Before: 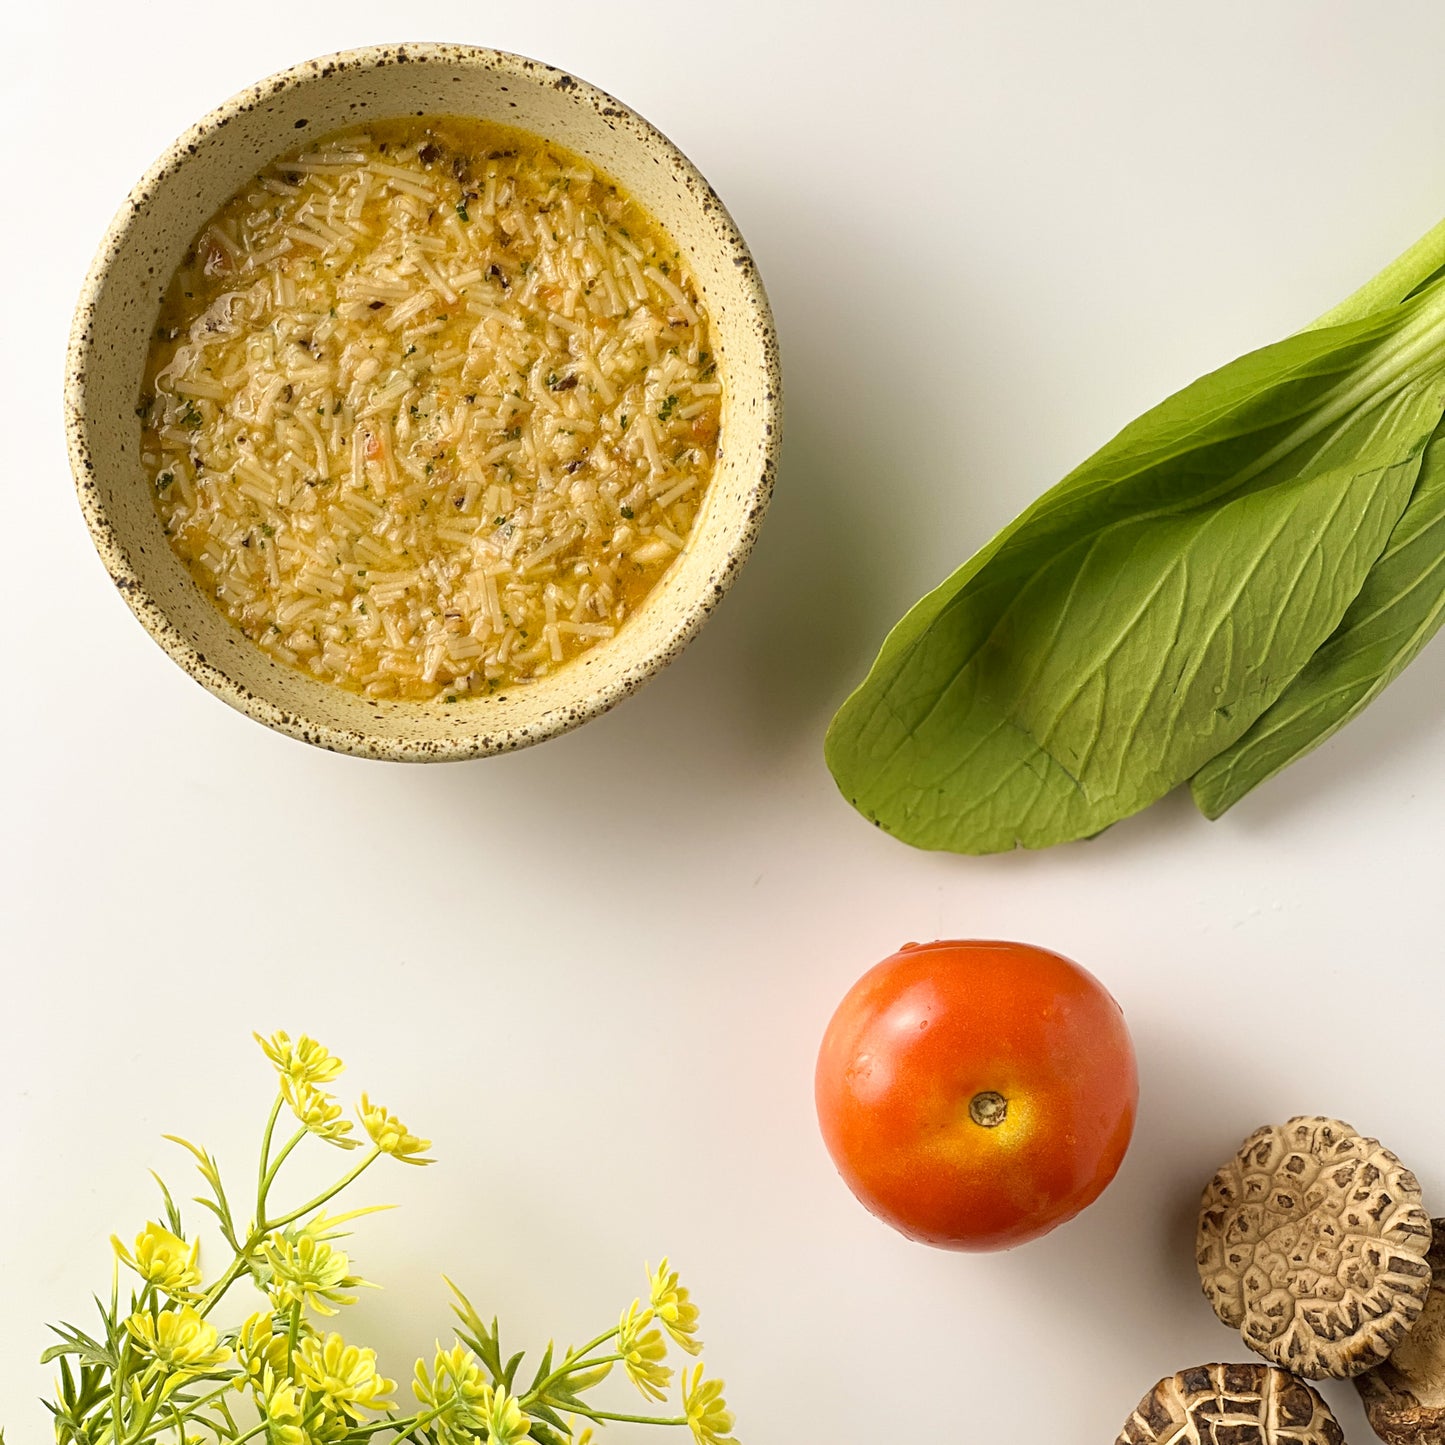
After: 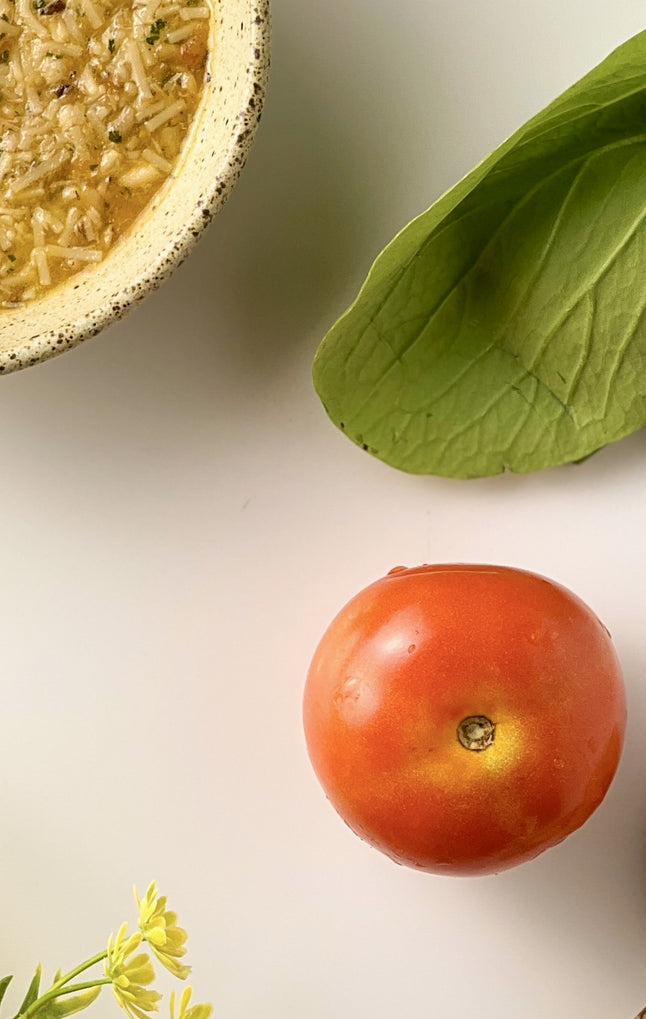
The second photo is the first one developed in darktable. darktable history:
crop: left 35.465%, top 26.057%, right 19.821%, bottom 3.379%
color balance rgb: shadows lift › luminance -9.524%, global offset › luminance -0.508%, linear chroma grading › shadows -1.74%, linear chroma grading › highlights -14.769%, linear chroma grading › global chroma -9.802%, linear chroma grading › mid-tones -10.327%, perceptual saturation grading › global saturation 9.9%, global vibrance 20%
